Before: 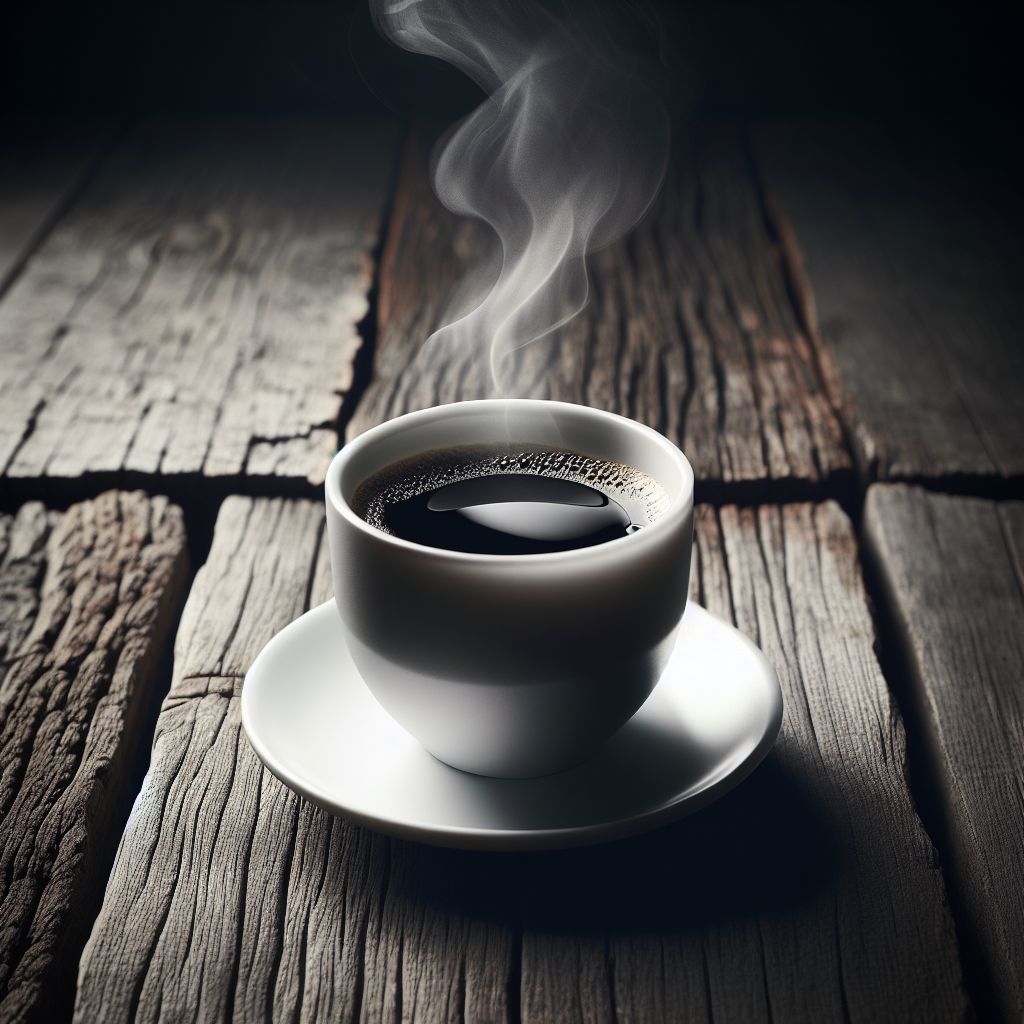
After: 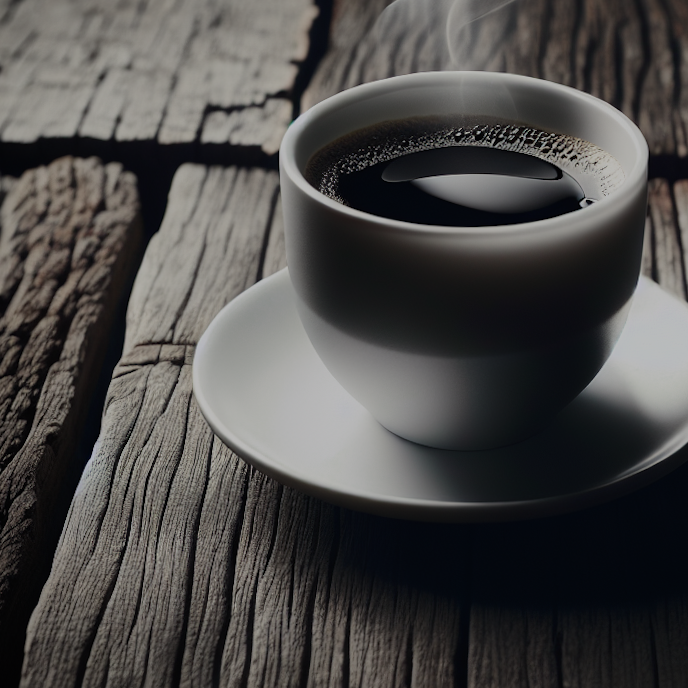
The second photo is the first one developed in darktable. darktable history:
exposure: exposure -1 EV, compensate highlight preservation false
color zones: curves: ch0 [(0, 0.558) (0.143, 0.548) (0.286, 0.447) (0.429, 0.259) (0.571, 0.5) (0.714, 0.5) (0.857, 0.593) (1, 0.558)]; ch1 [(0, 0.543) (0.01, 0.544) (0.12, 0.492) (0.248, 0.458) (0.5, 0.534) (0.748, 0.5) (0.99, 0.469) (1, 0.543)]; ch2 [(0, 0.507) (0.143, 0.522) (0.286, 0.505) (0.429, 0.5) (0.571, 0.5) (0.714, 0.5) (0.857, 0.5) (1, 0.507)]
crop and rotate: angle -0.82°, left 3.85%, top 31.828%, right 27.992%
